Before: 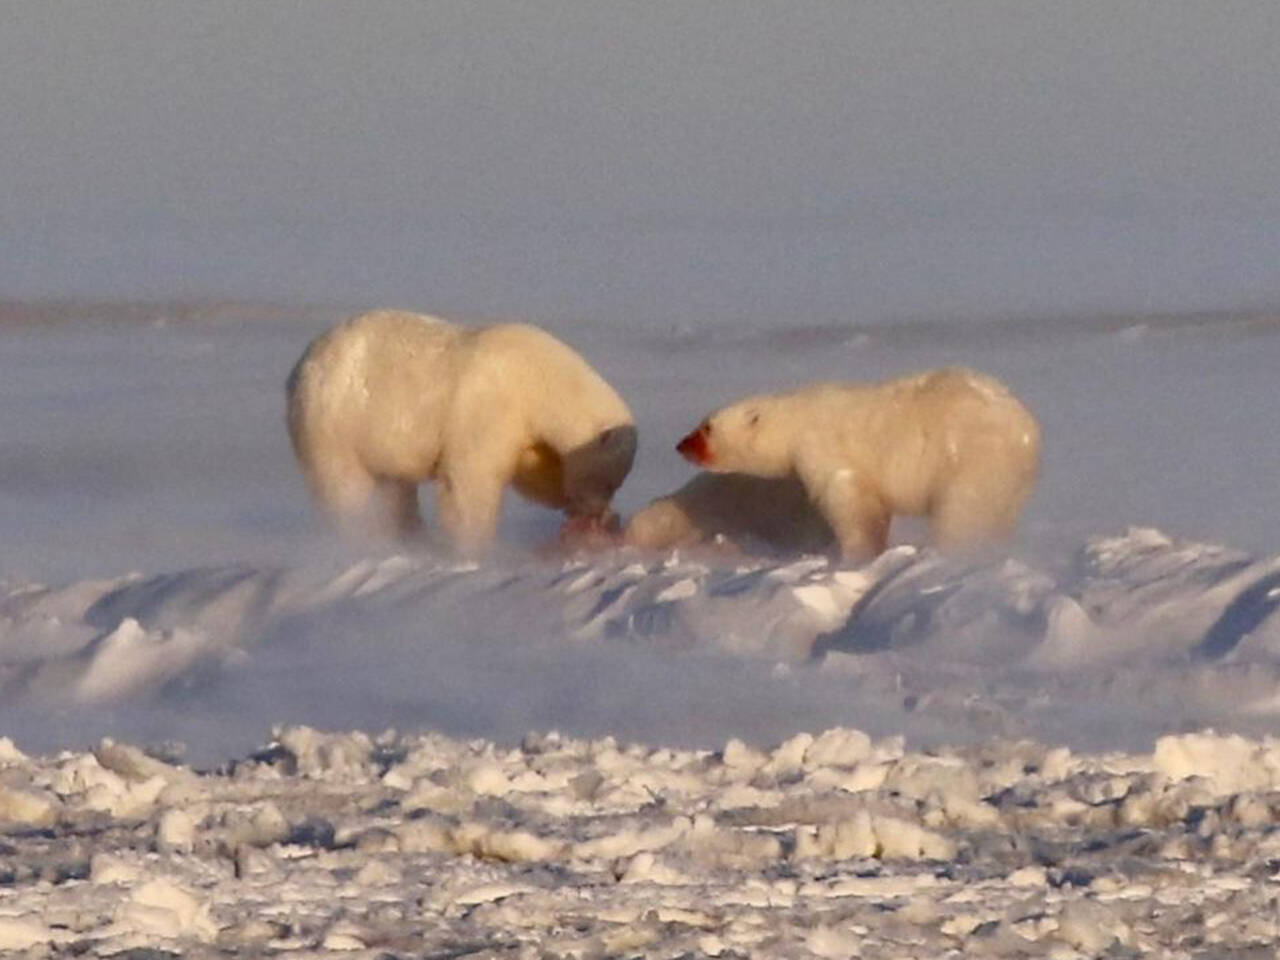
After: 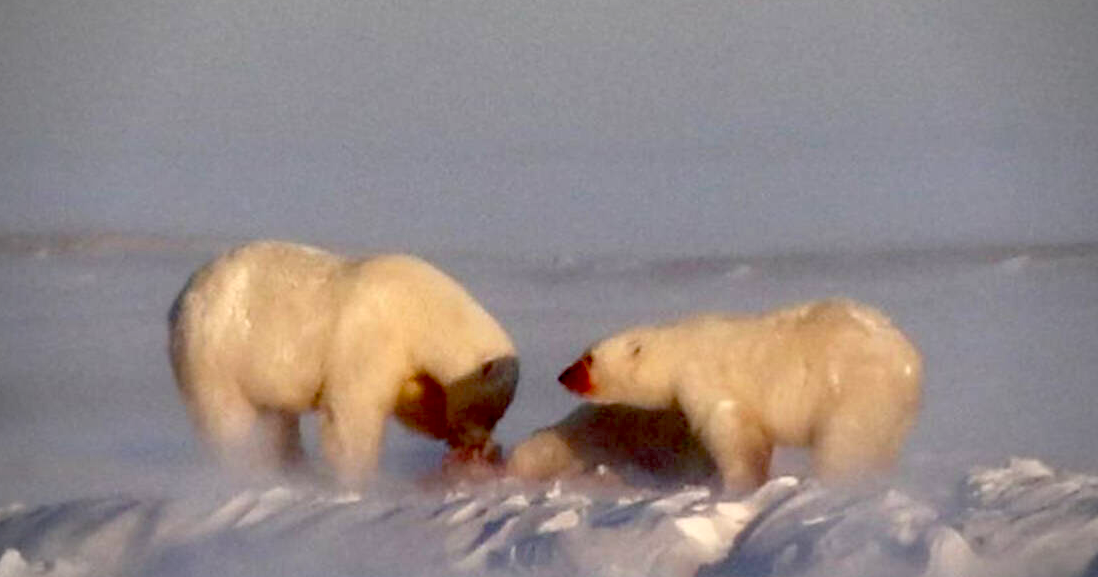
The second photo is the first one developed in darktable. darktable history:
vignetting: fall-off radius 45.49%, unbound false
crop and rotate: left 9.269%, top 7.288%, right 4.879%, bottom 32.536%
exposure: black level correction 0.032, exposure 0.31 EV, compensate highlight preservation false
